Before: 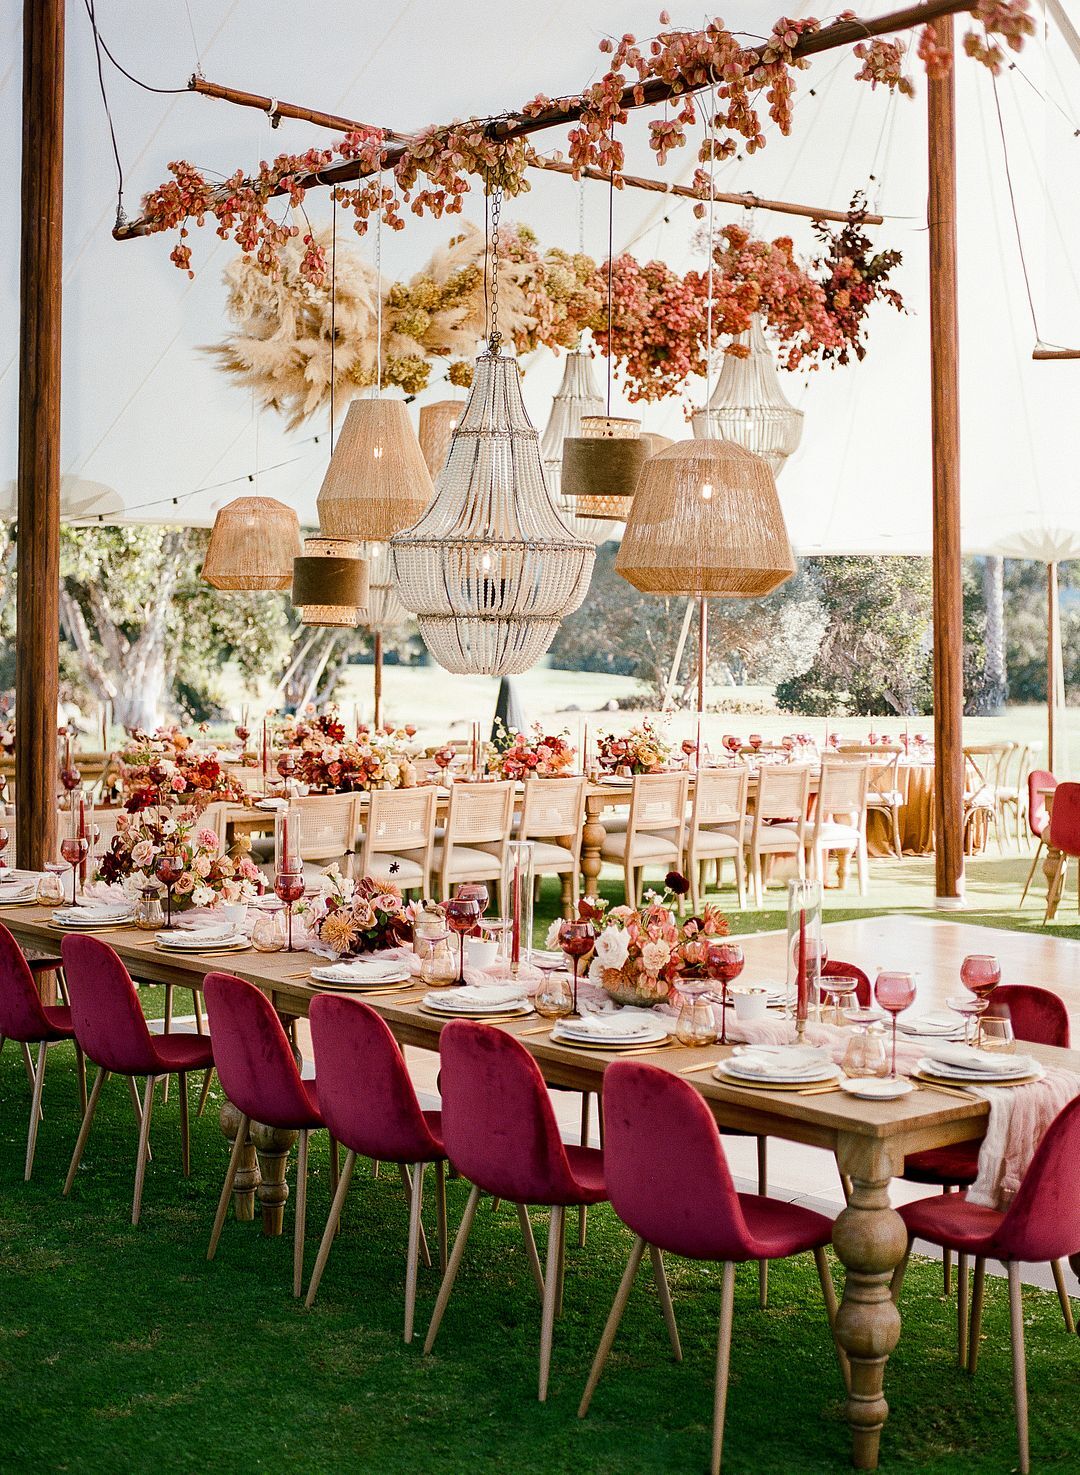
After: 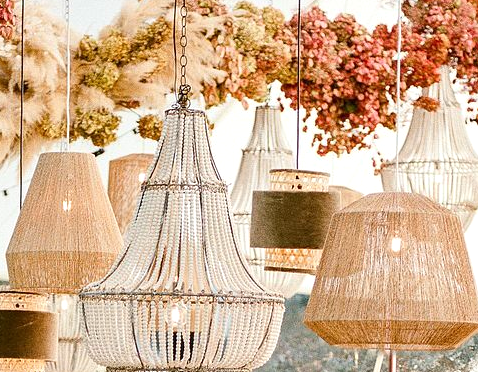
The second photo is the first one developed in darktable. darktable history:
exposure: exposure 0.242 EV, compensate highlight preservation false
contrast brightness saturation: contrast 0.083, saturation 0.021
crop: left 28.837%, top 16.802%, right 26.859%, bottom 57.926%
